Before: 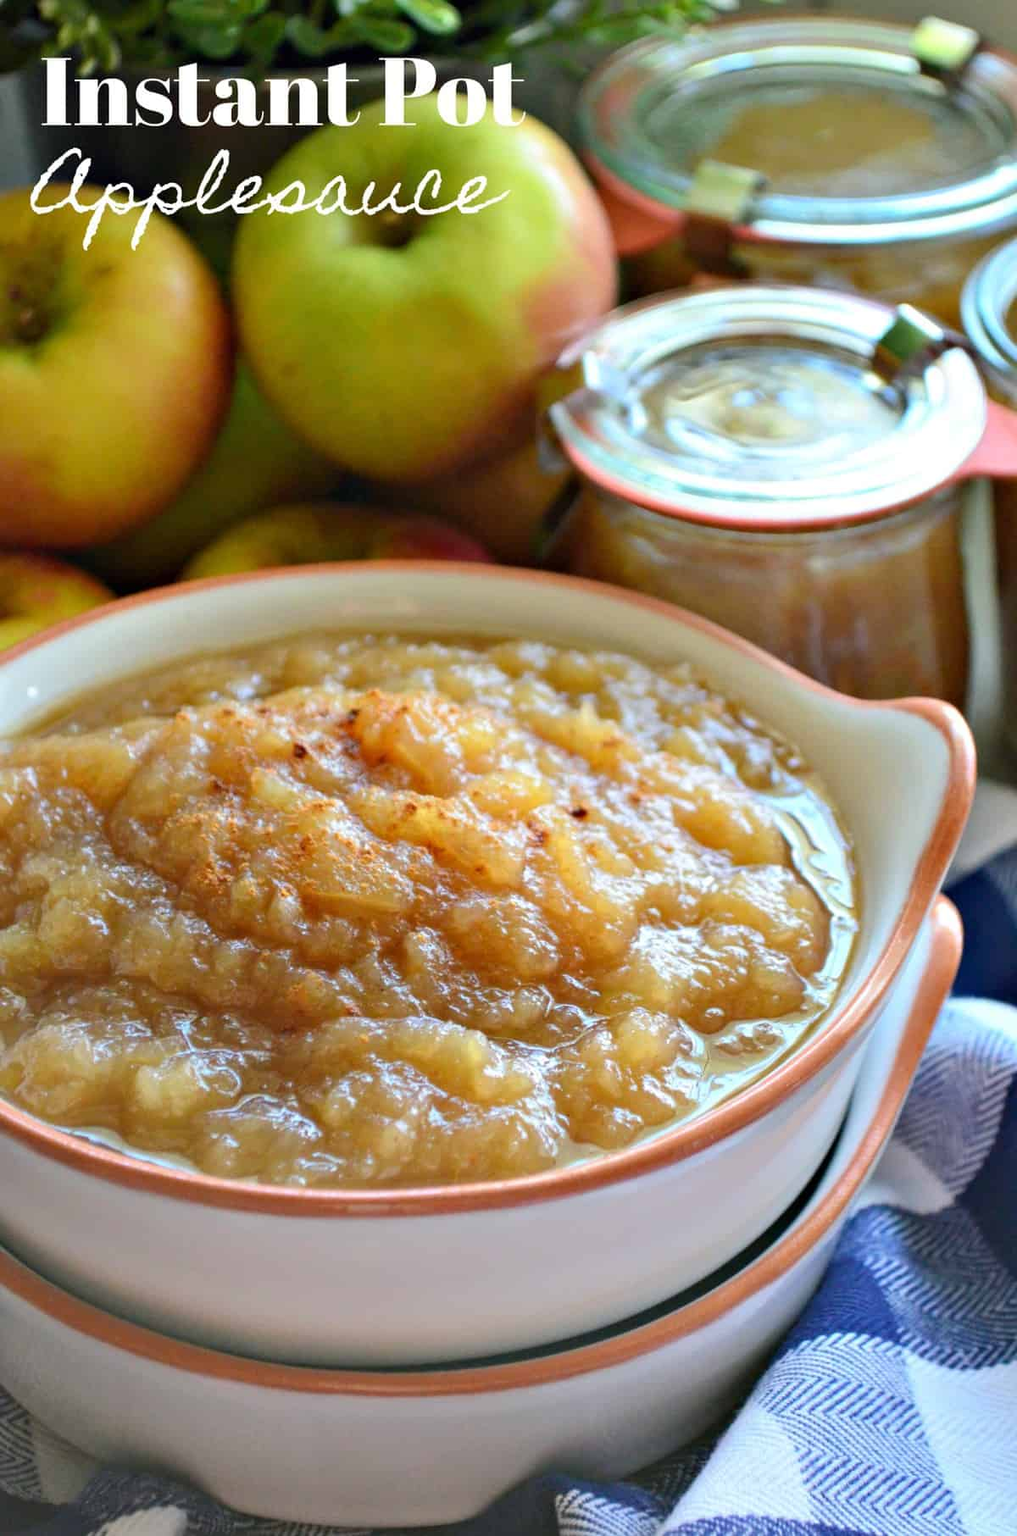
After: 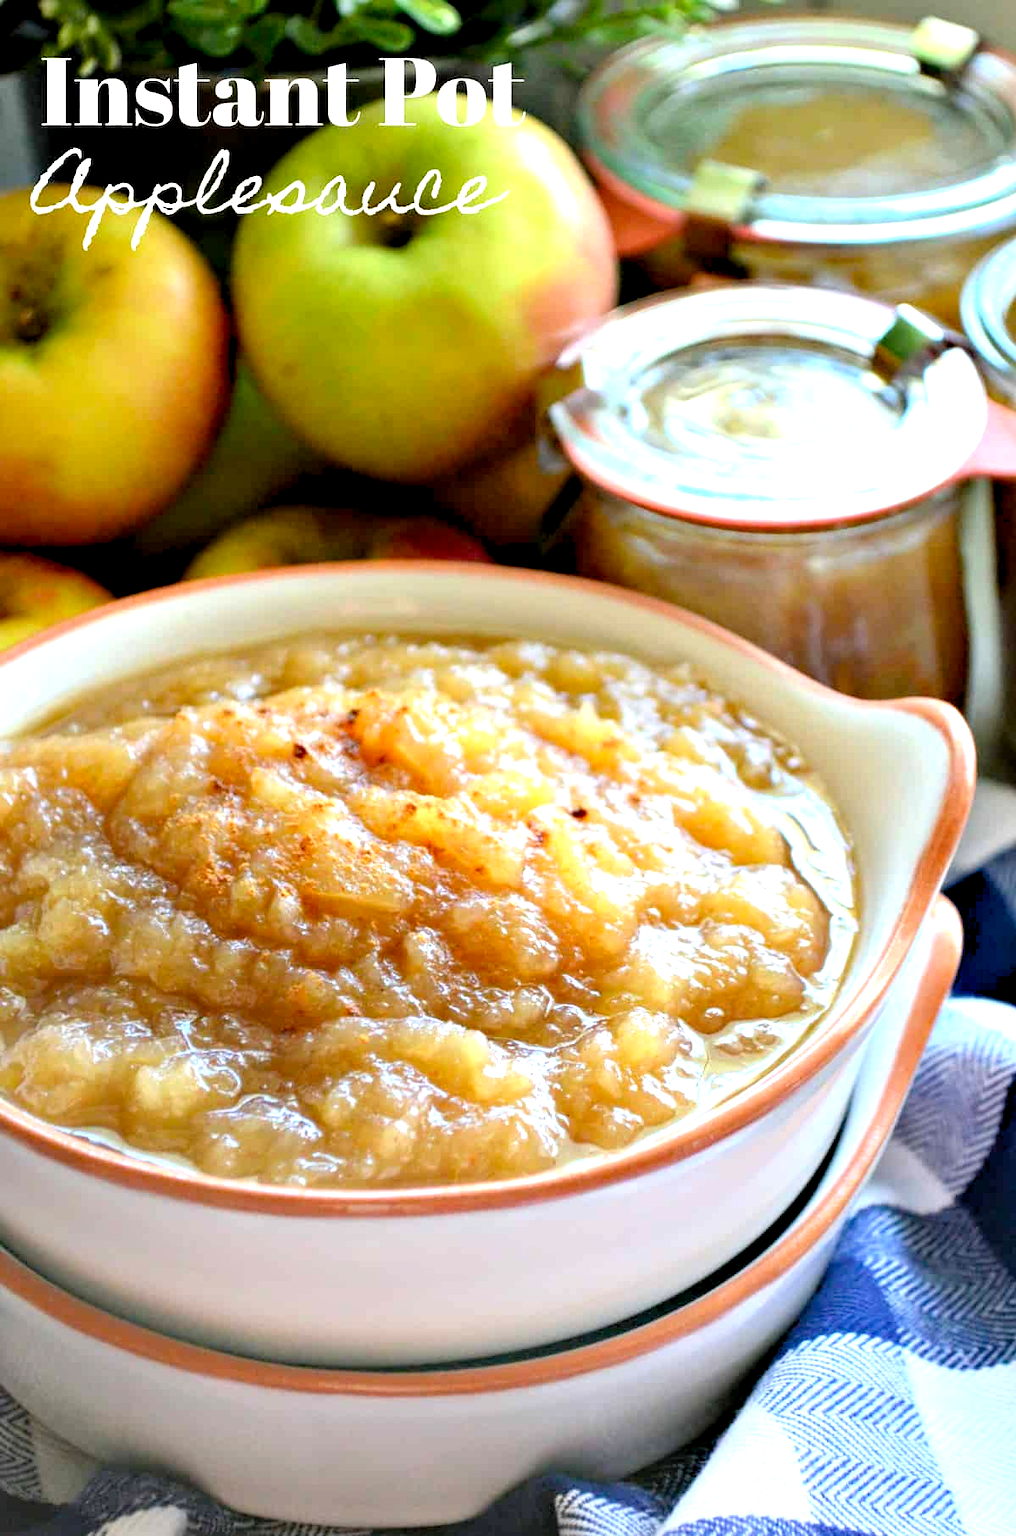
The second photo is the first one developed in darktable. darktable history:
levels: levels [0.018, 0.493, 1]
tone equalizer: -8 EV -0.733 EV, -7 EV -0.725 EV, -6 EV -0.598 EV, -5 EV -0.423 EV, -3 EV 0.397 EV, -2 EV 0.6 EV, -1 EV 0.685 EV, +0 EV 0.768 EV
exposure: black level correction 0.01, exposure 0.01 EV, compensate exposure bias true, compensate highlight preservation false
